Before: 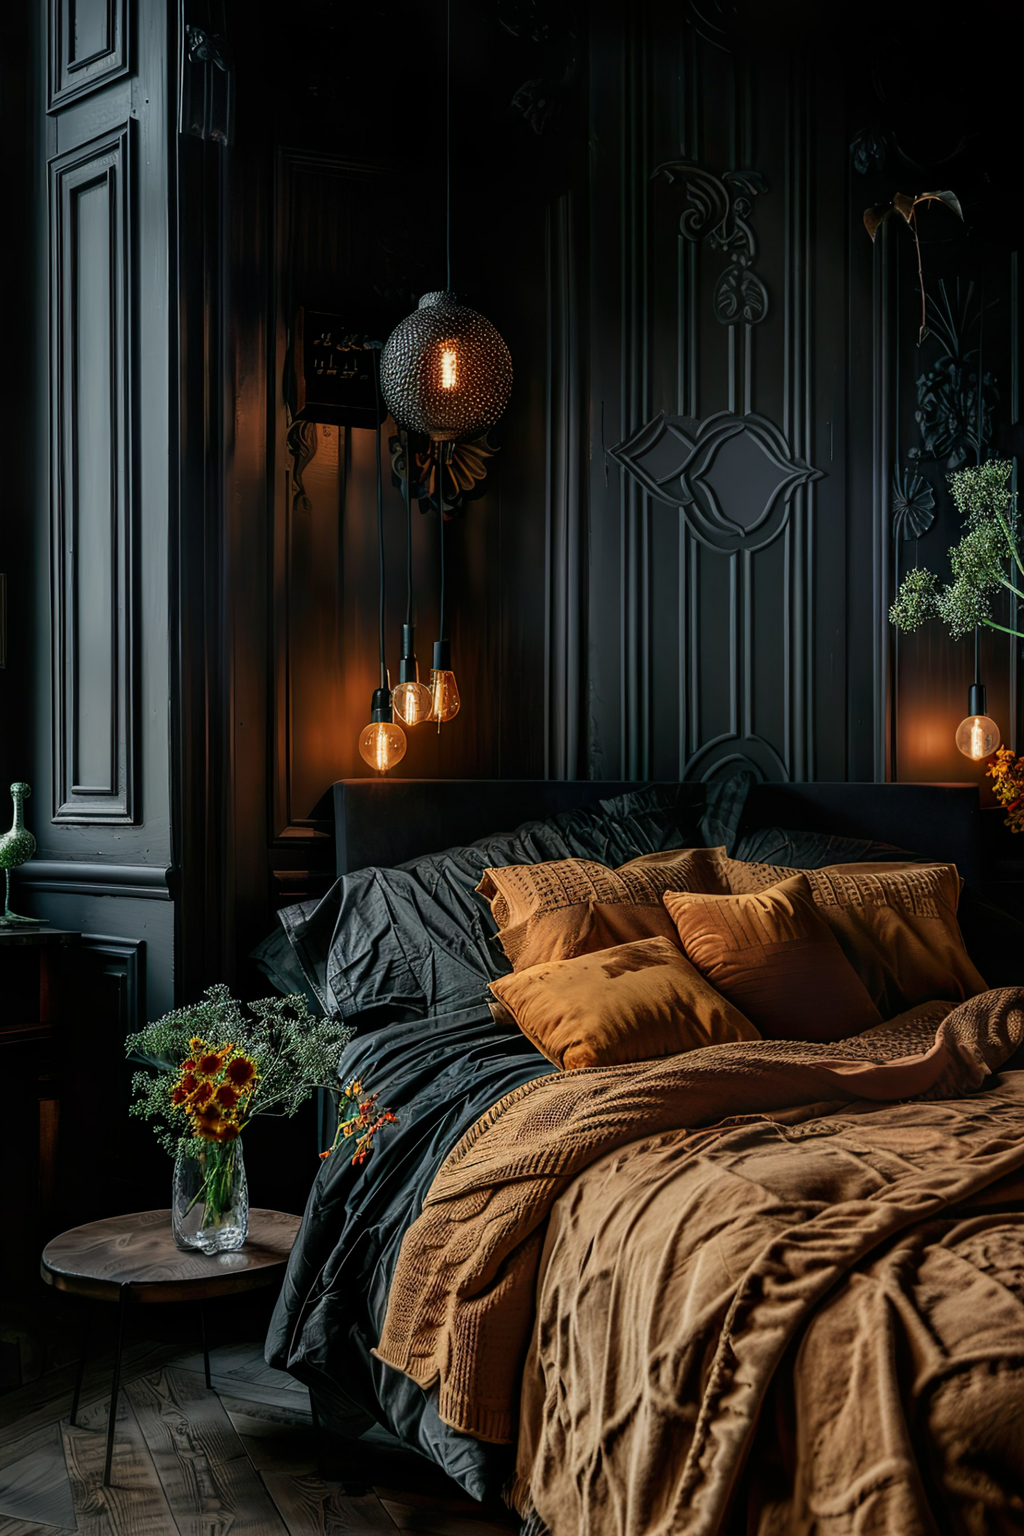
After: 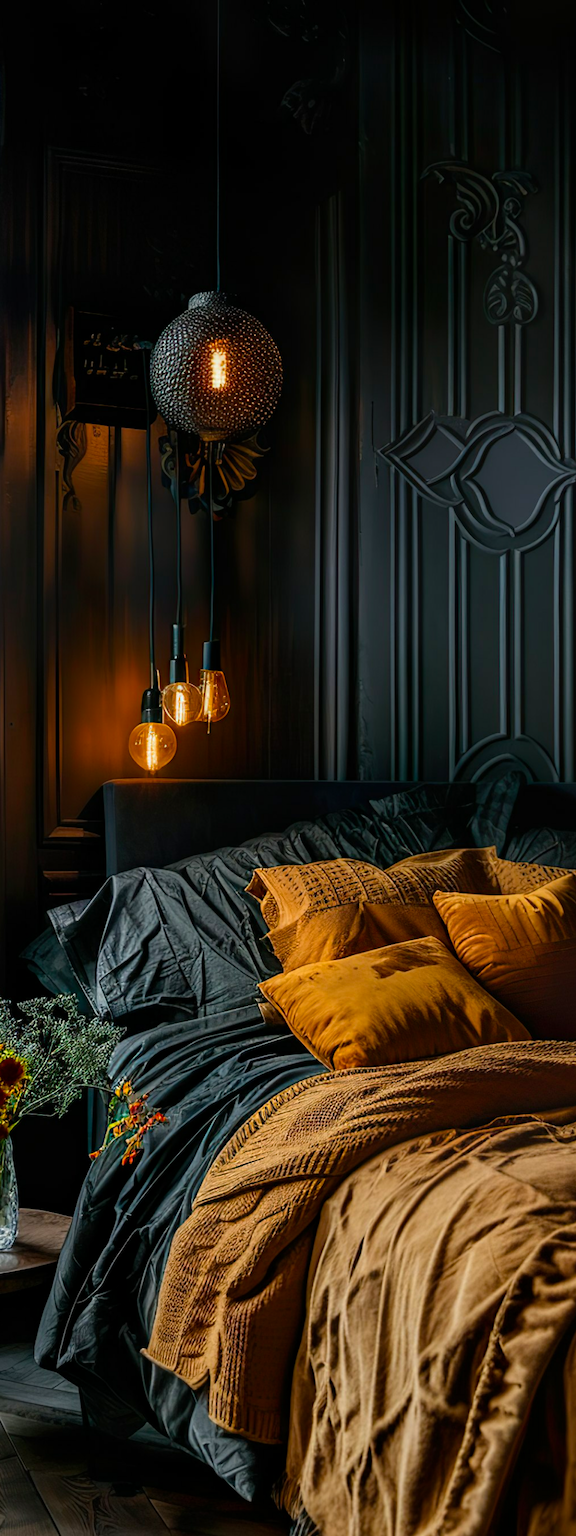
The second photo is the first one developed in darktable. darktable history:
color balance rgb: perceptual saturation grading › global saturation 25%, global vibrance 20%
crop and rotate: left 22.516%, right 21.234%
